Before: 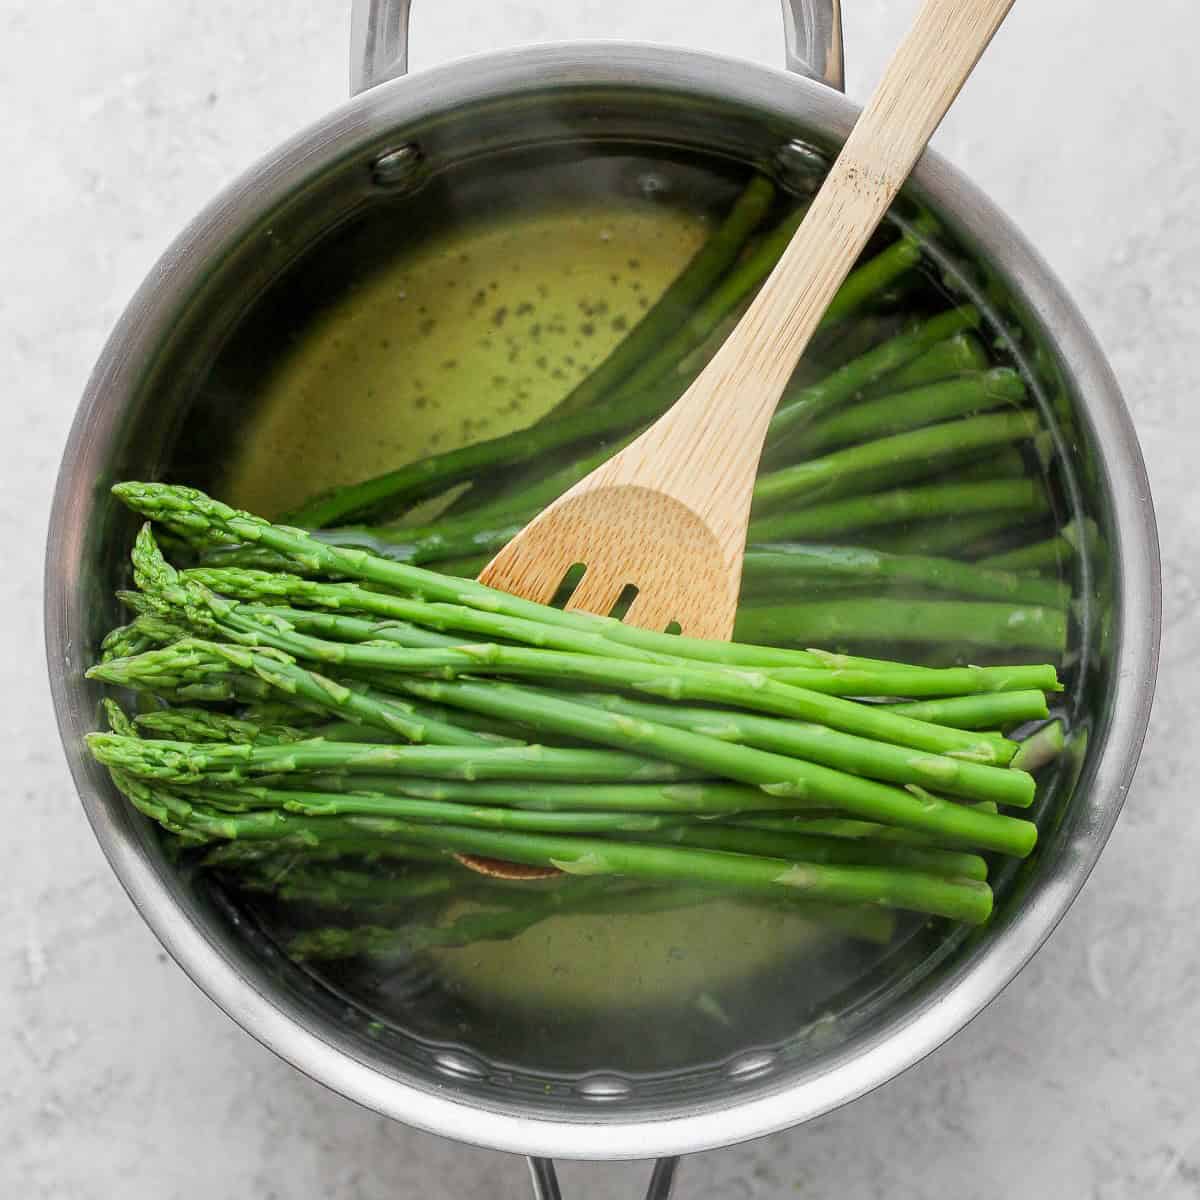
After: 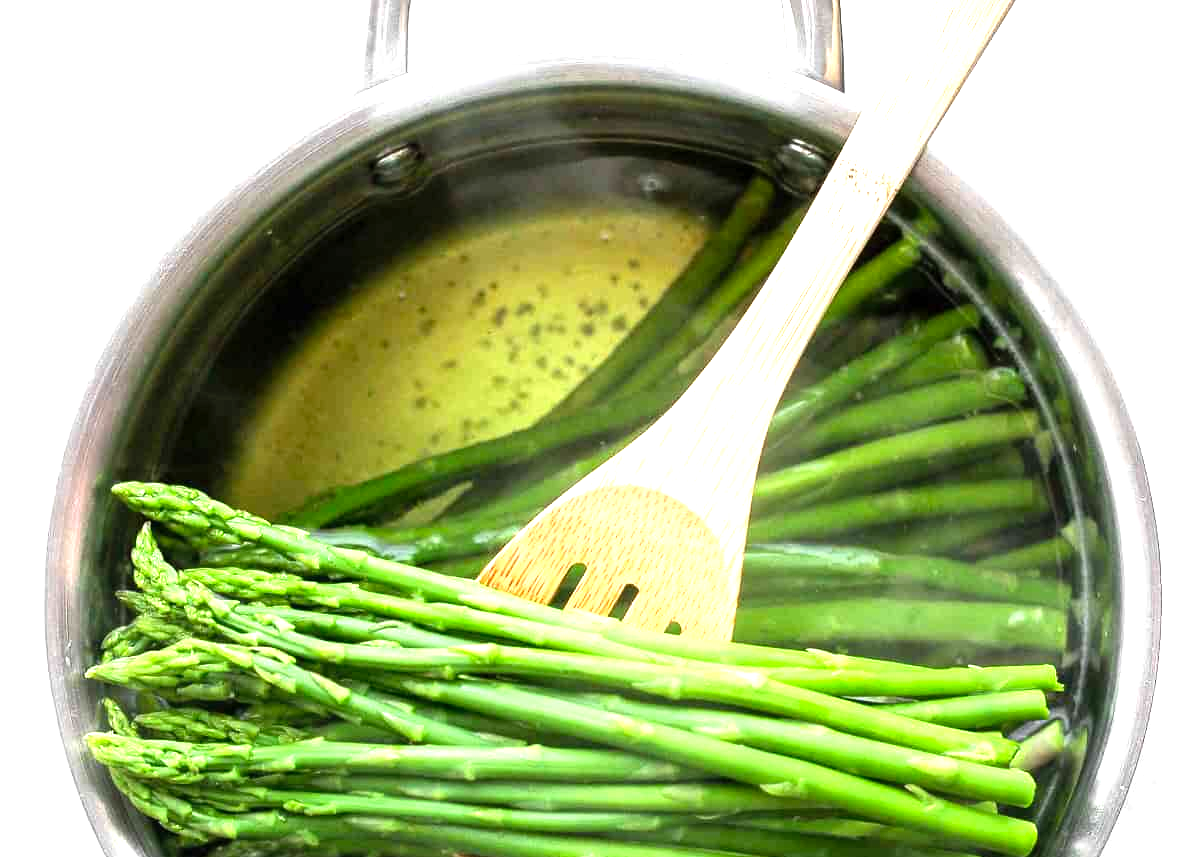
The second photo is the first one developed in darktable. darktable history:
levels: levels [0, 0.352, 0.703]
crop: bottom 28.576%
